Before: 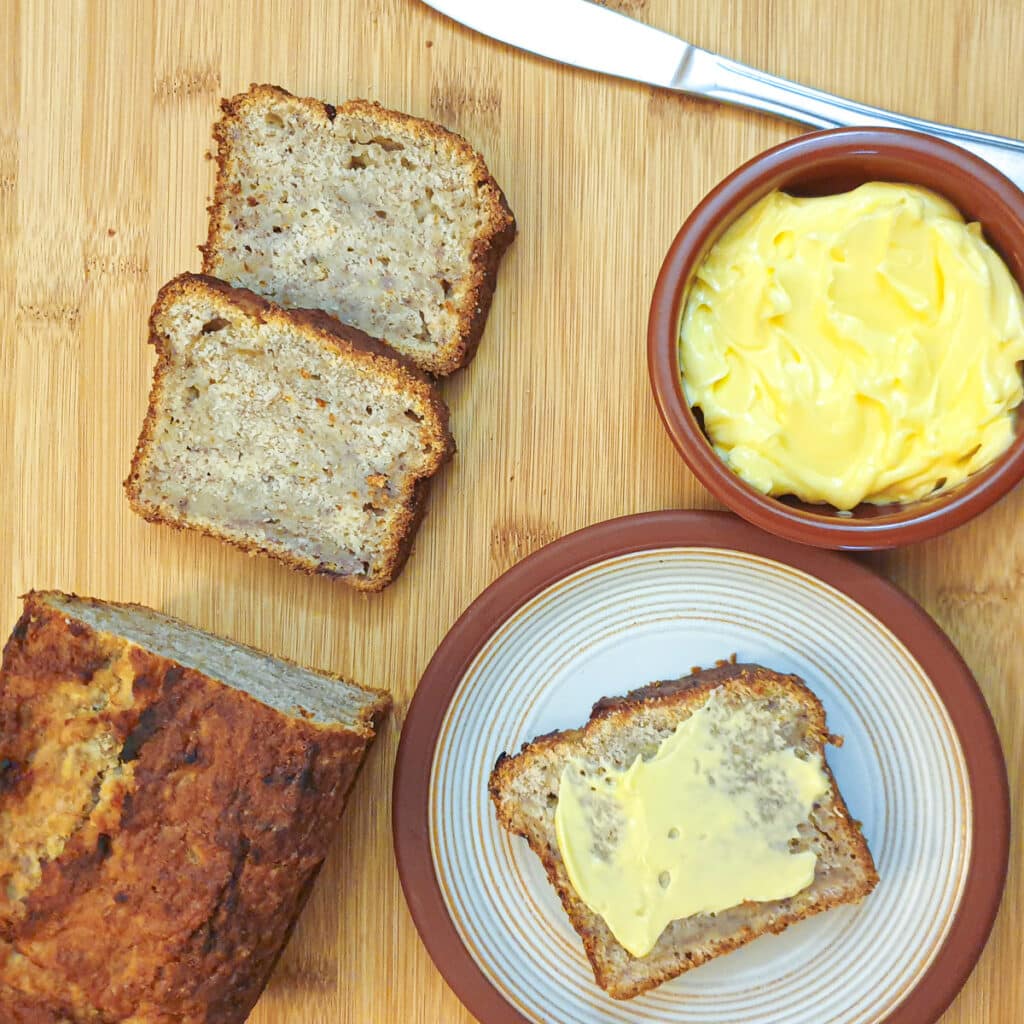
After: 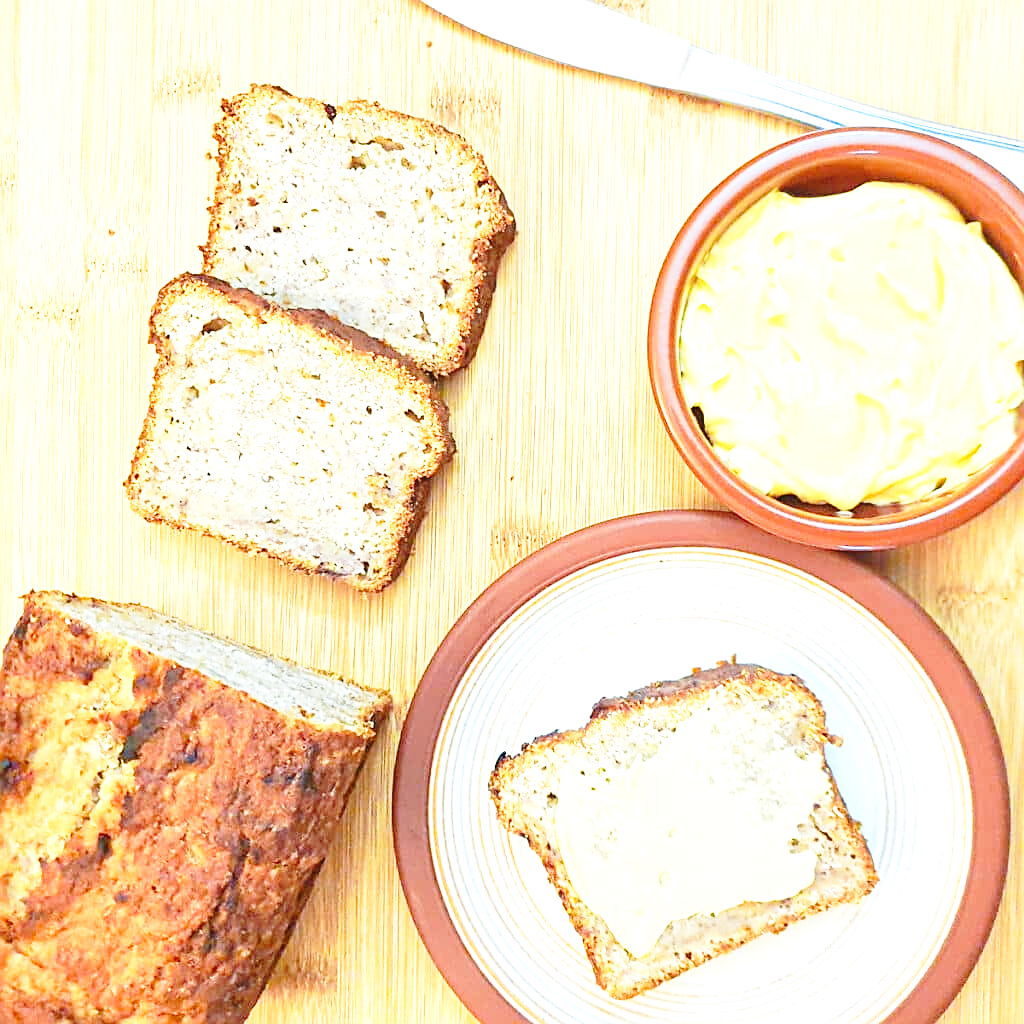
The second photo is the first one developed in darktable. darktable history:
exposure: exposure 0.999 EV, compensate highlight preservation false
sharpen: on, module defaults
base curve: curves: ch0 [(0, 0) (0.028, 0.03) (0.121, 0.232) (0.46, 0.748) (0.859, 0.968) (1, 1)], preserve colors none
